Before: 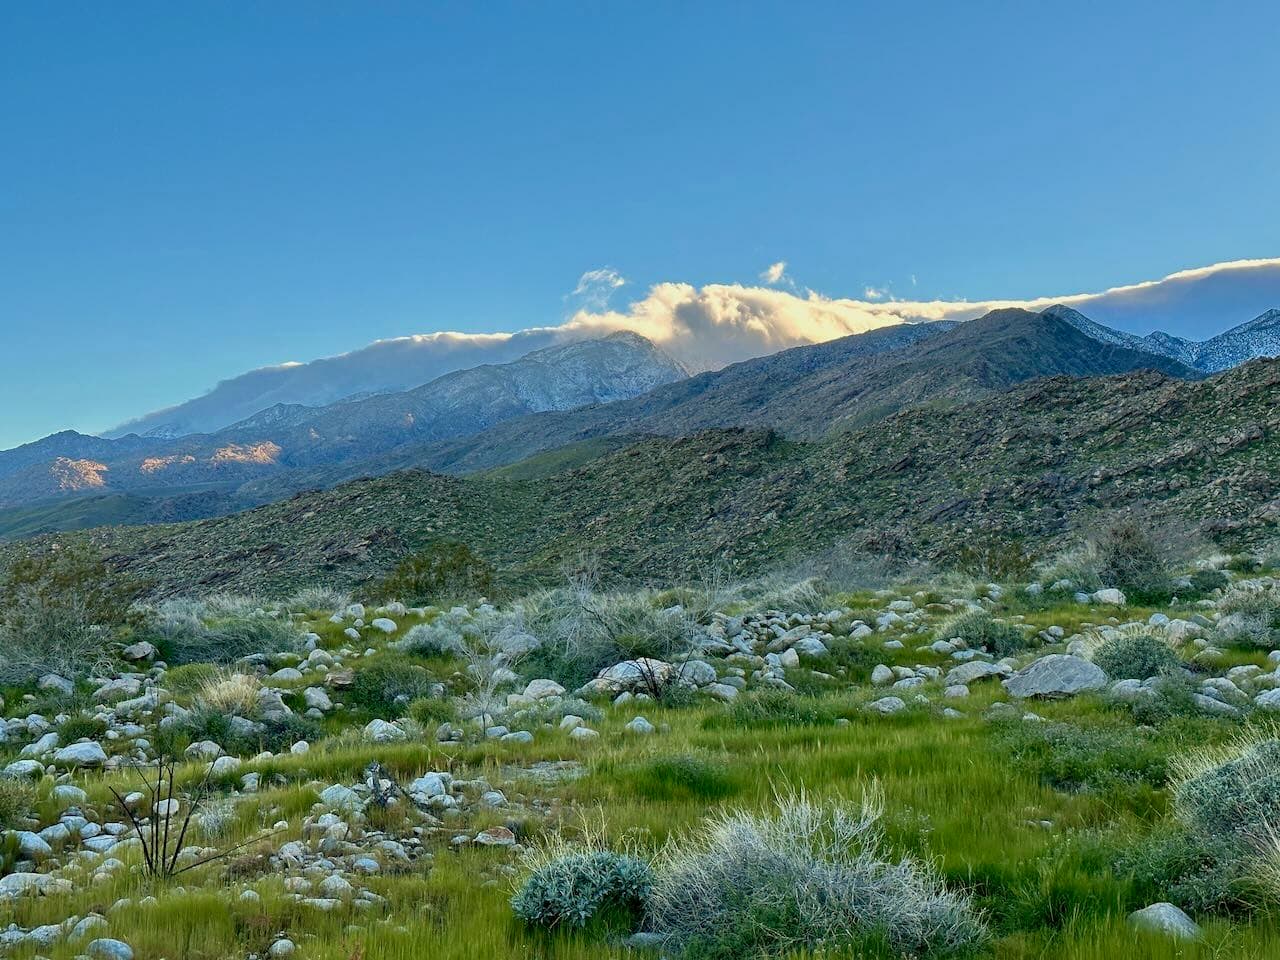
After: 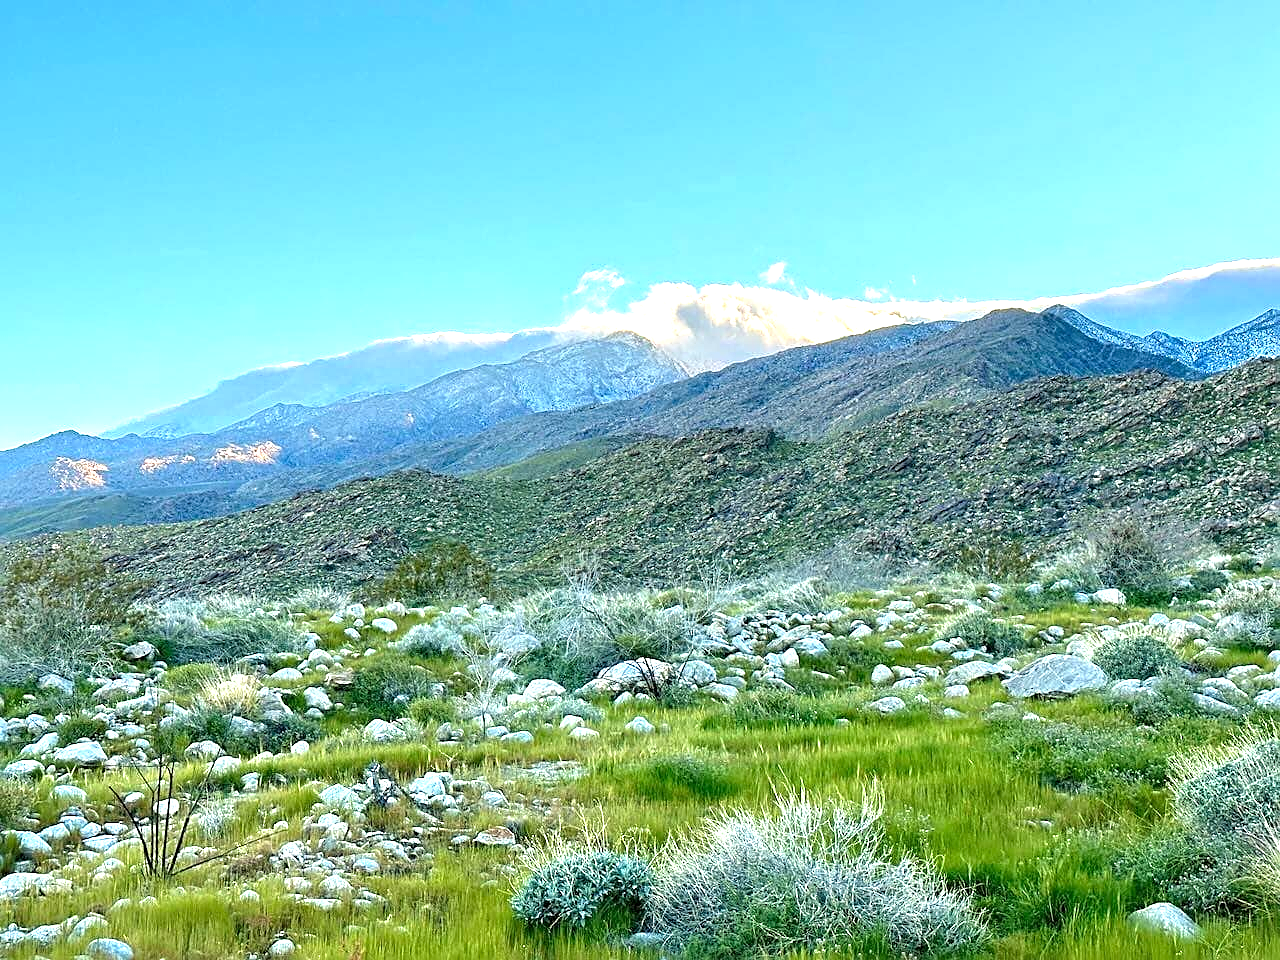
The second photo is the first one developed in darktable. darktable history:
exposure: black level correction 0, exposure 1.39 EV, compensate highlight preservation false
sharpen: on, module defaults
